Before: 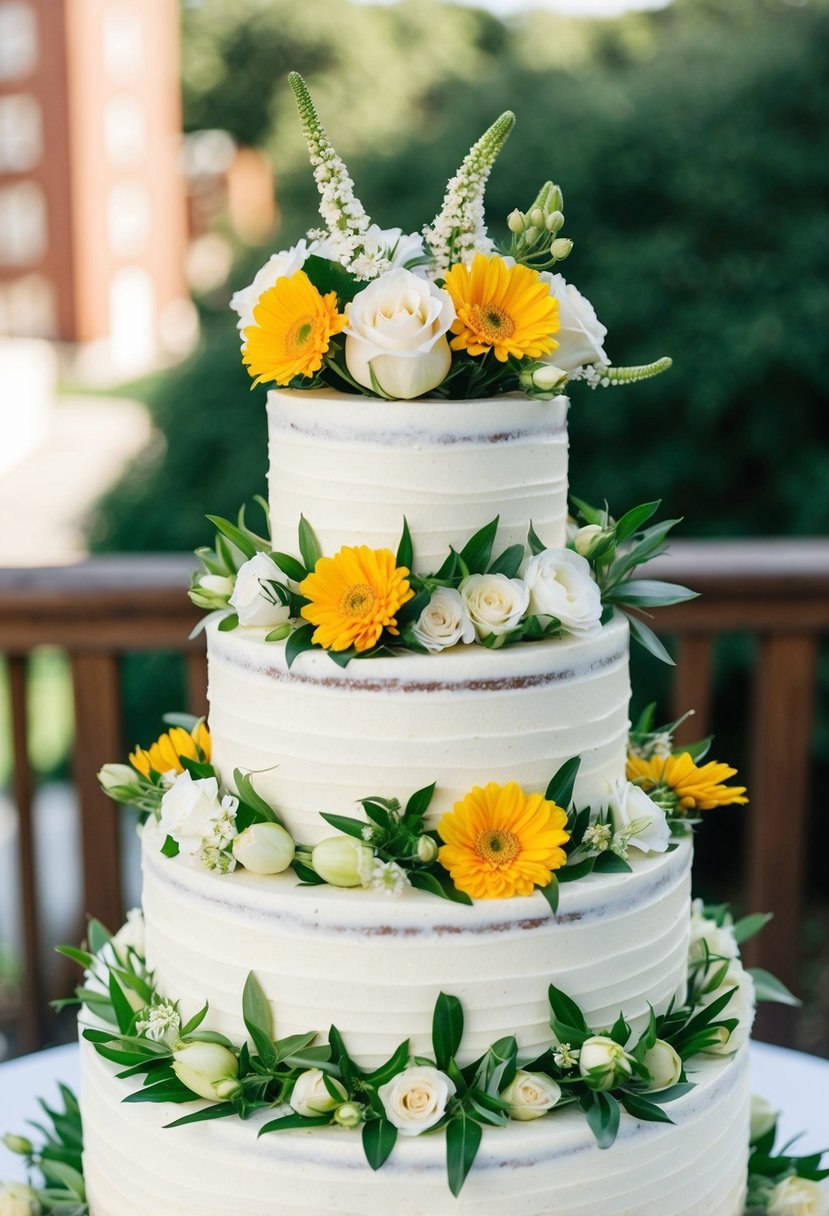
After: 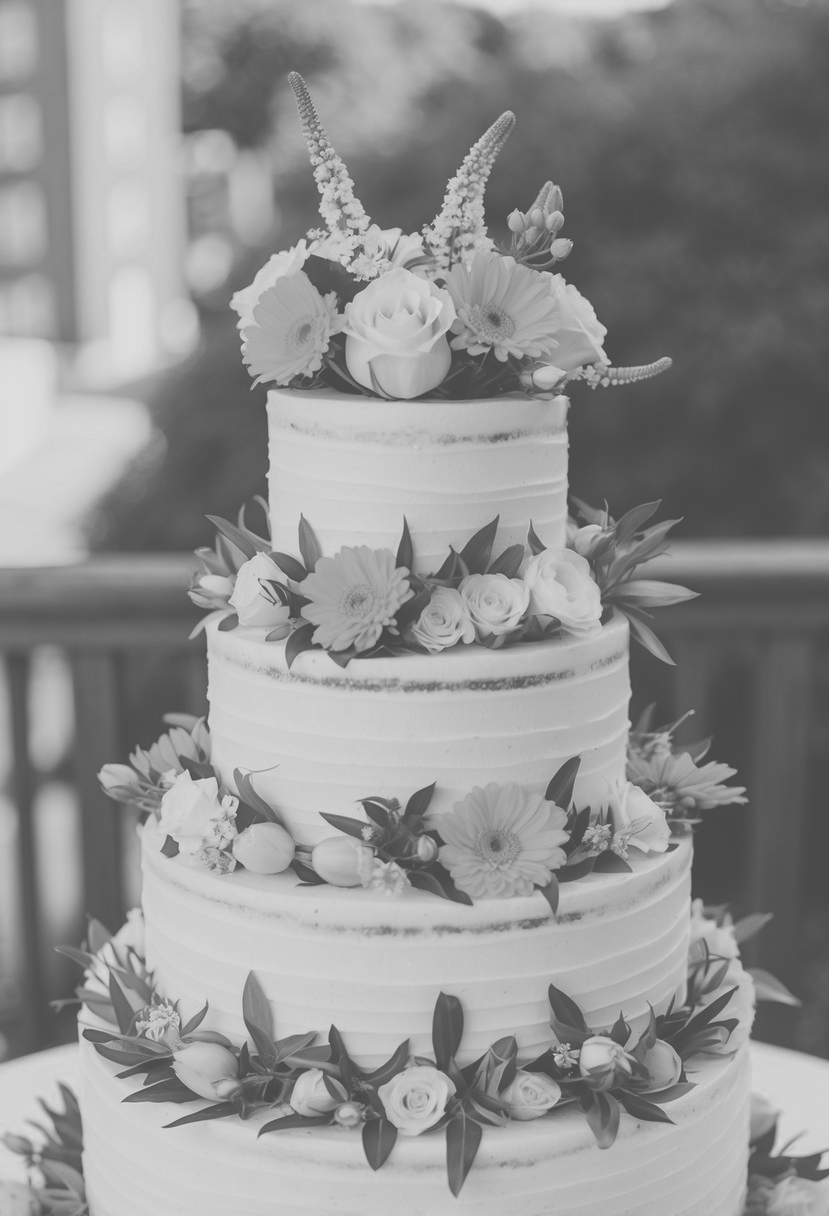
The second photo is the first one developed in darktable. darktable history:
contrast brightness saturation: contrast -0.253, saturation -0.427
exposure: black level correction -0.041, exposure 0.061 EV, compensate exposure bias true, compensate highlight preservation false
color zones: curves: ch0 [(0, 0.613) (0.01, 0.613) (0.245, 0.448) (0.498, 0.529) (0.642, 0.665) (0.879, 0.777) (0.99, 0.613)]; ch1 [(0, 0) (0.143, 0) (0.286, 0) (0.429, 0) (0.571, 0) (0.714, 0) (0.857, 0)]
